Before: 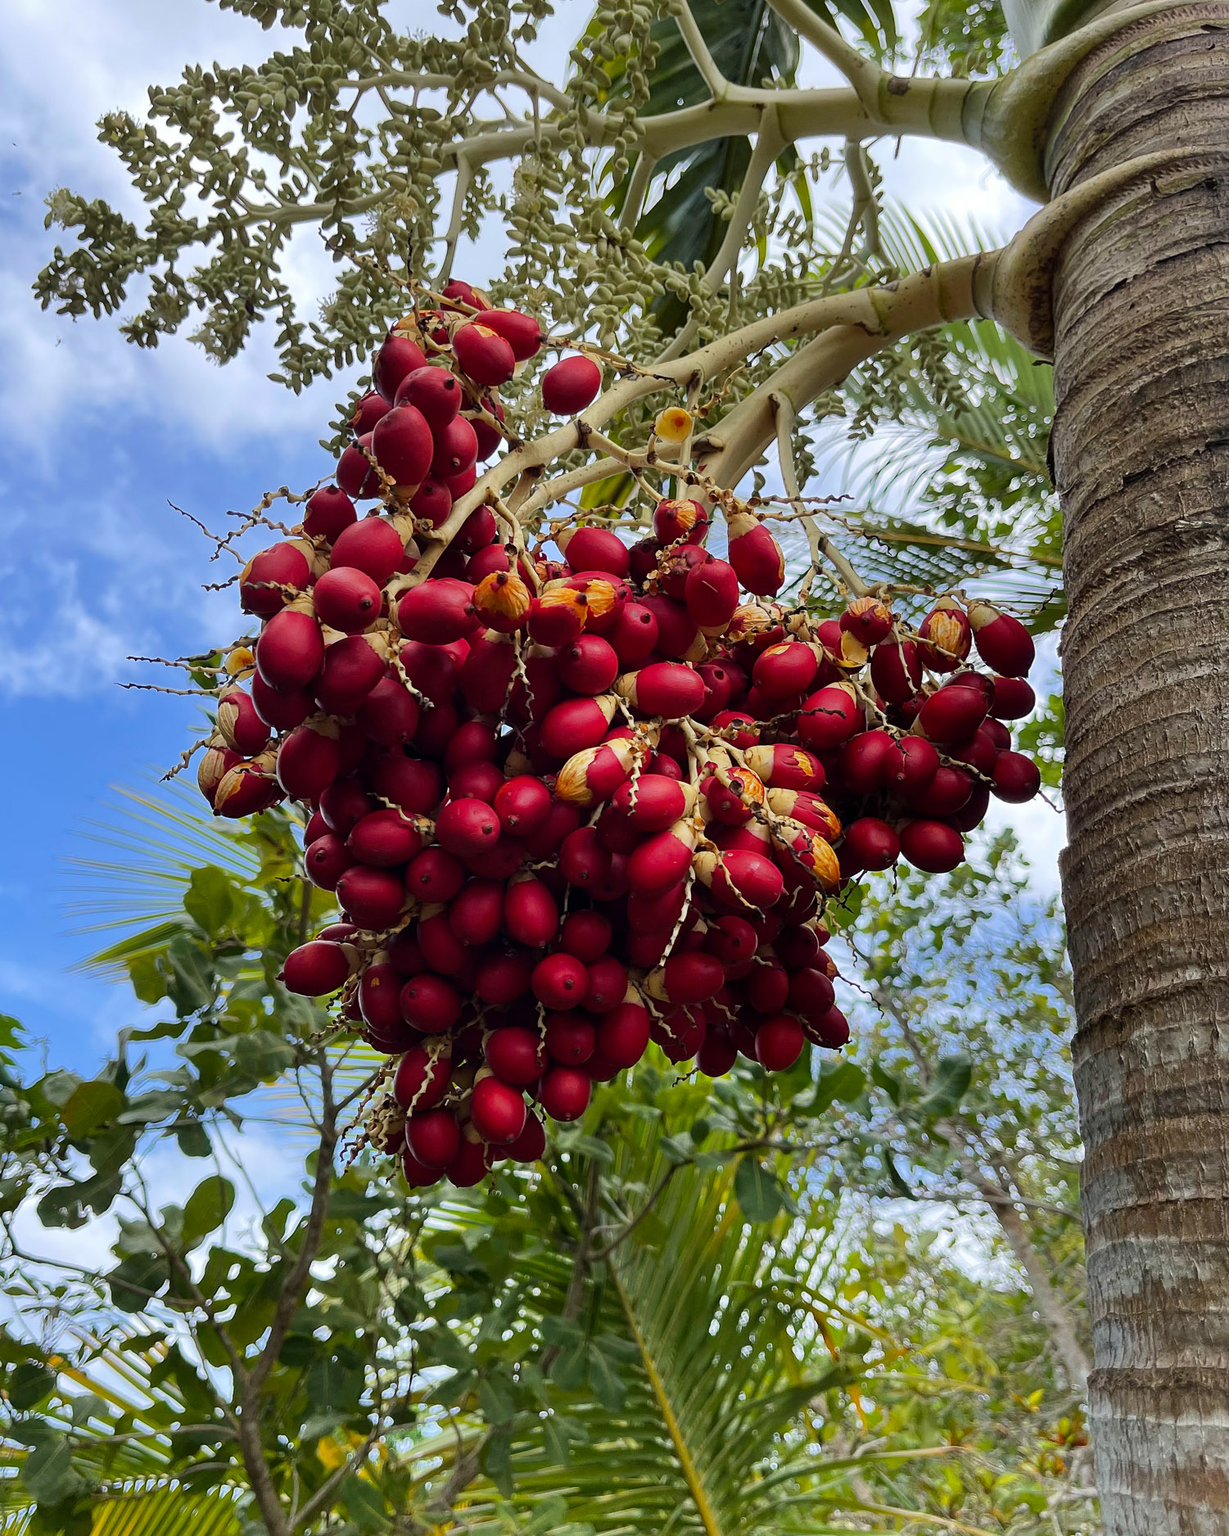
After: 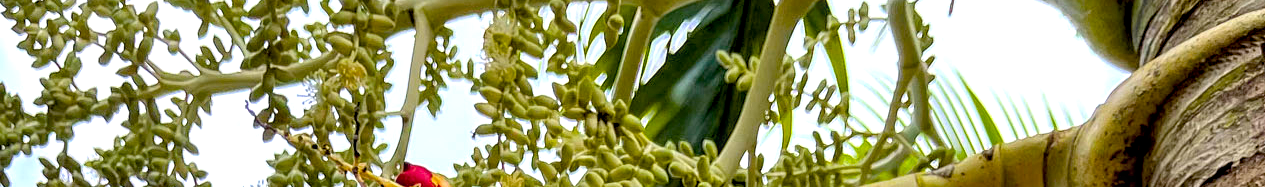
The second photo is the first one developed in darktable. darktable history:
local contrast: on, module defaults
exposure: black level correction 0.012, exposure 0.7 EV, compensate exposure bias true, compensate highlight preservation false
color balance rgb: linear chroma grading › global chroma 15%, perceptual saturation grading › global saturation 30%
crop and rotate: left 9.644%, top 9.491%, right 6.021%, bottom 80.509%
